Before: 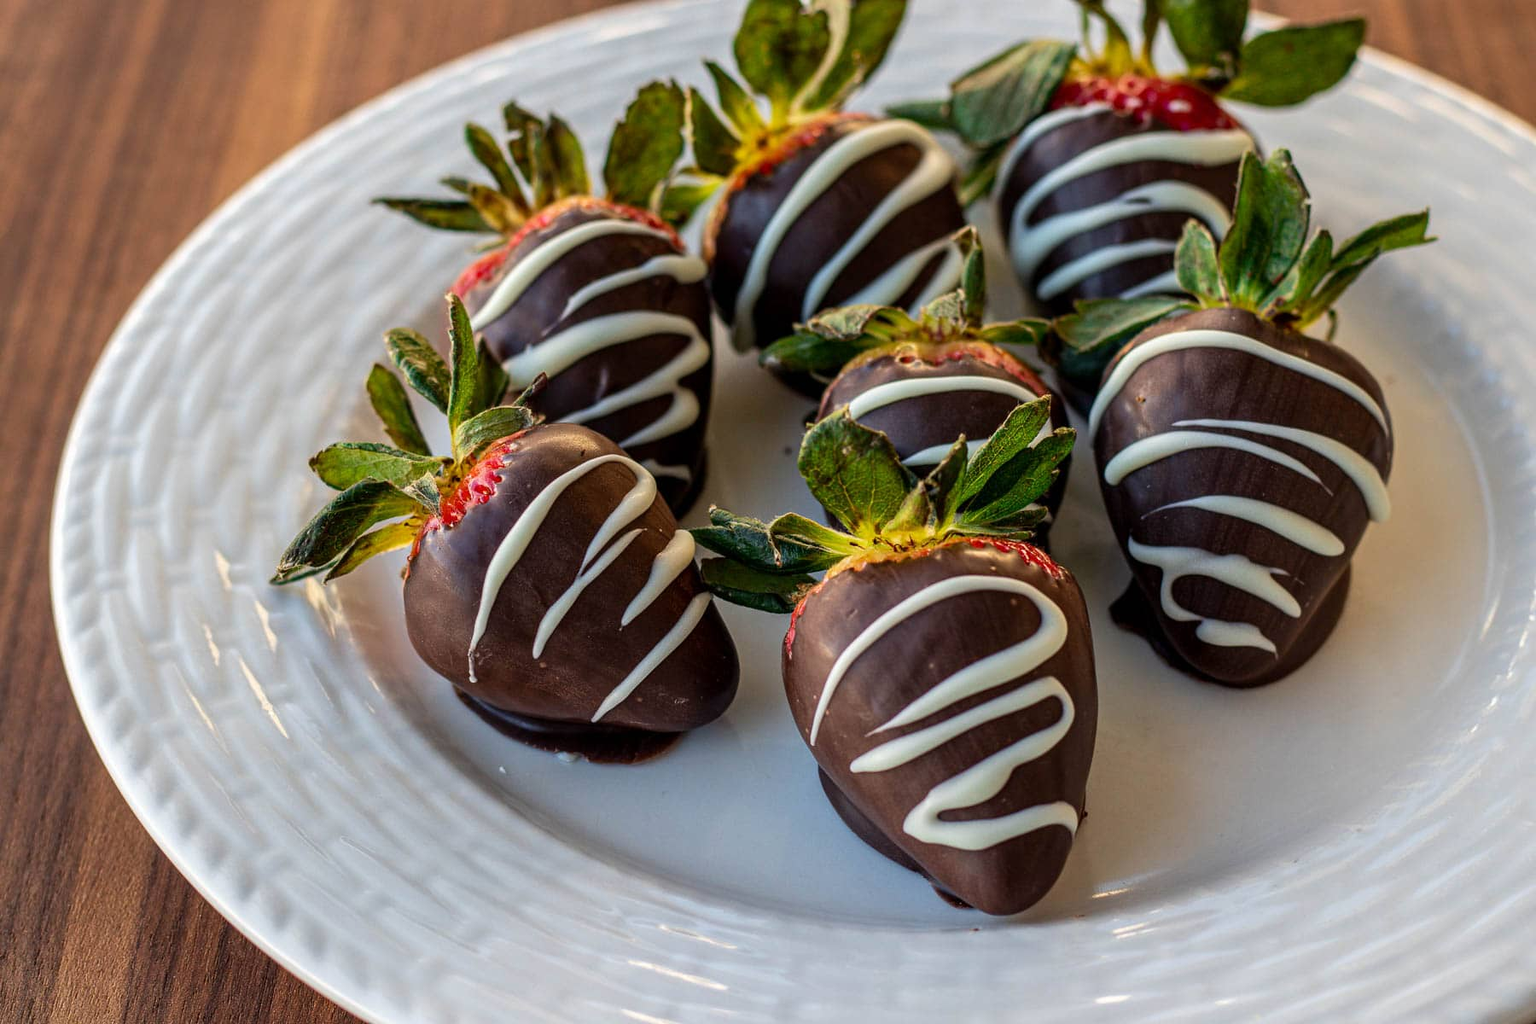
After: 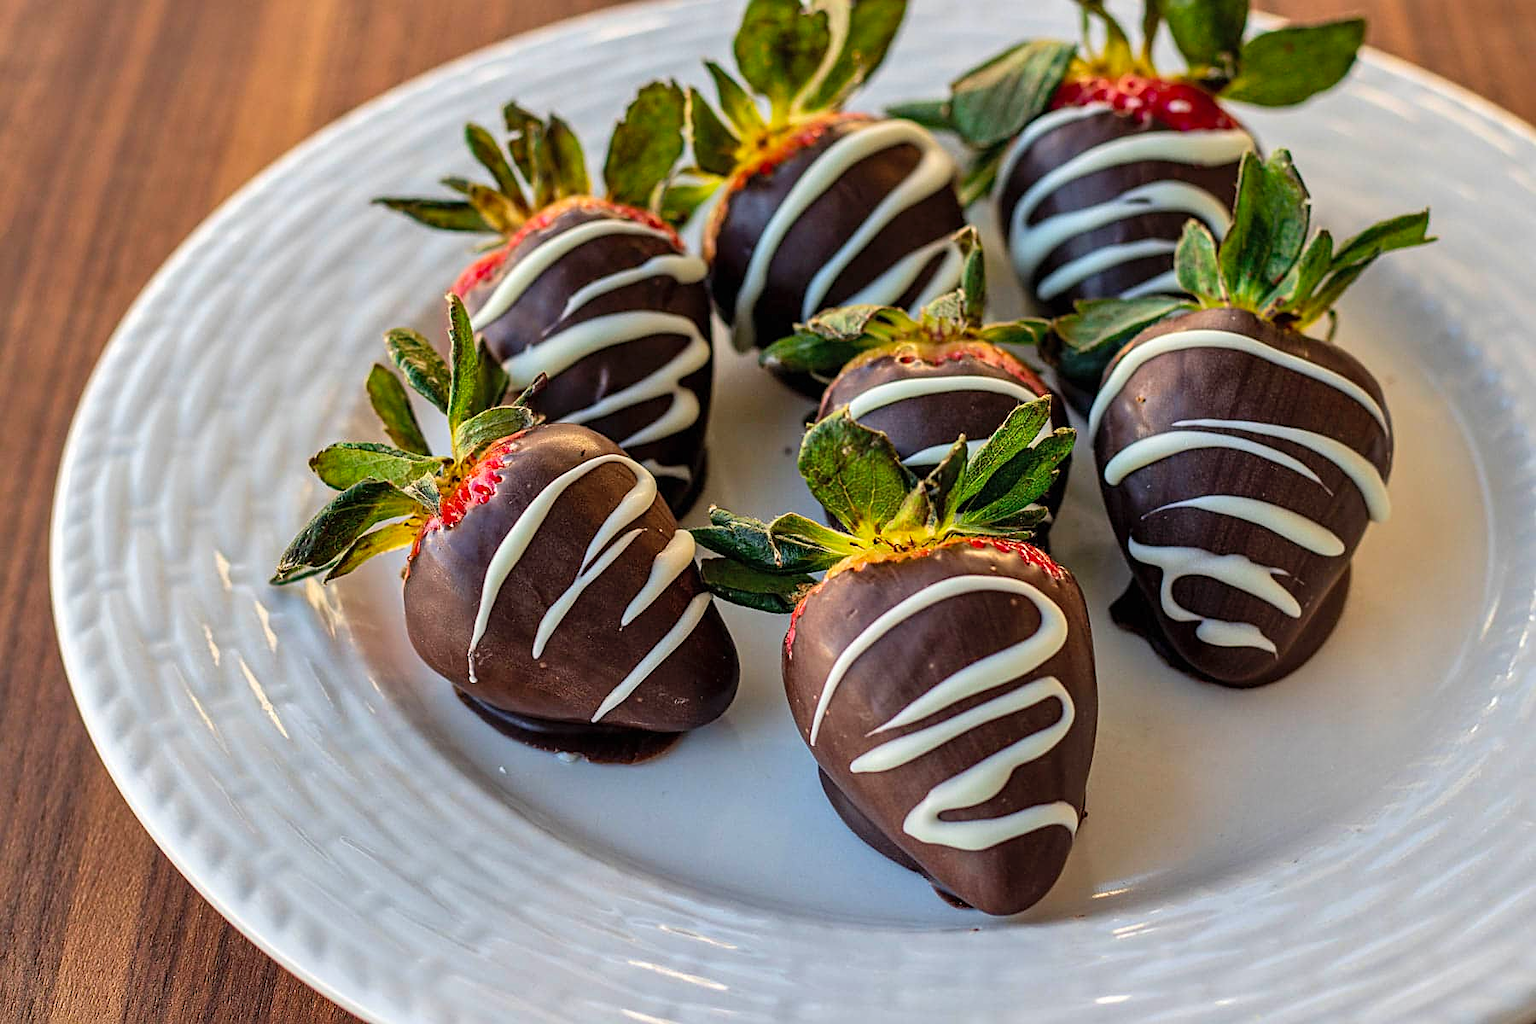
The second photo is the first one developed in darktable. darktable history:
sharpen: on, module defaults
shadows and highlights: low approximation 0.01, soften with gaussian
contrast brightness saturation: contrast 0.07, brightness 0.082, saturation 0.179
